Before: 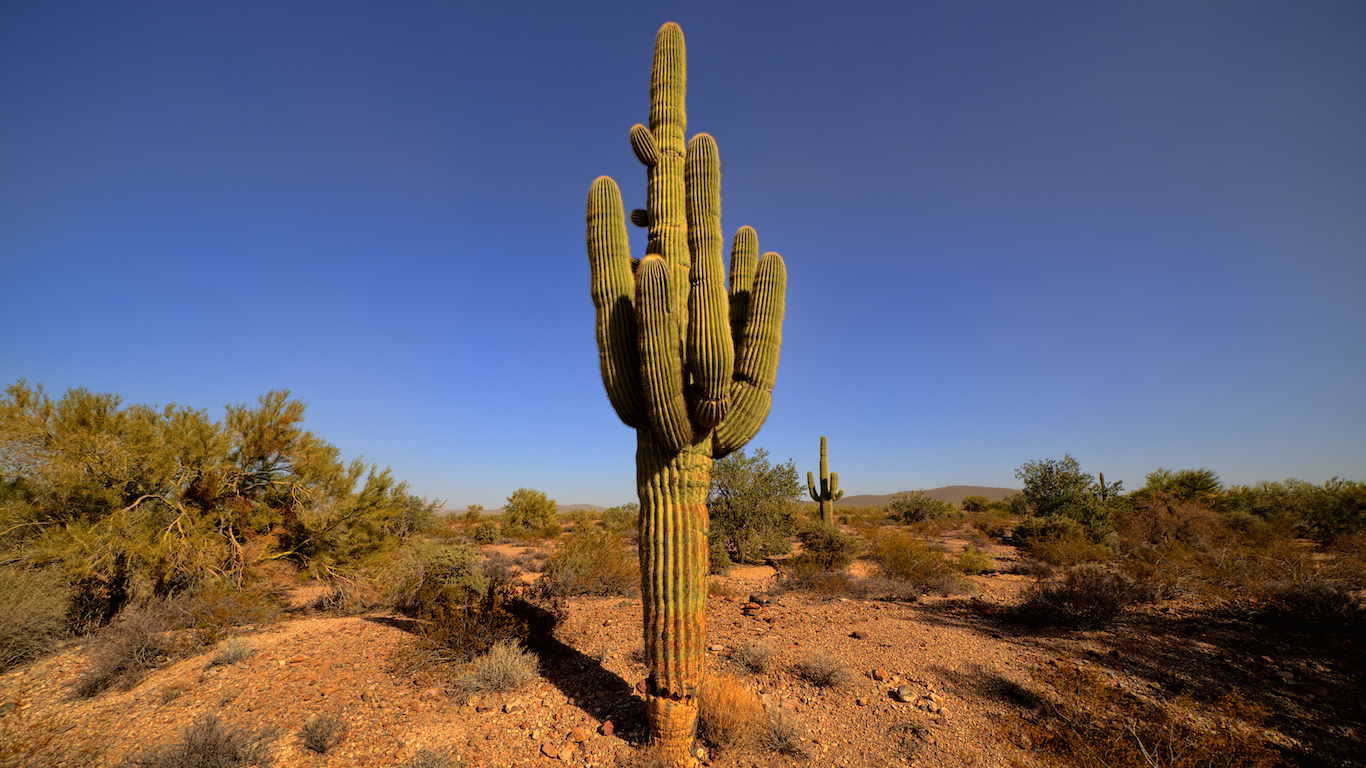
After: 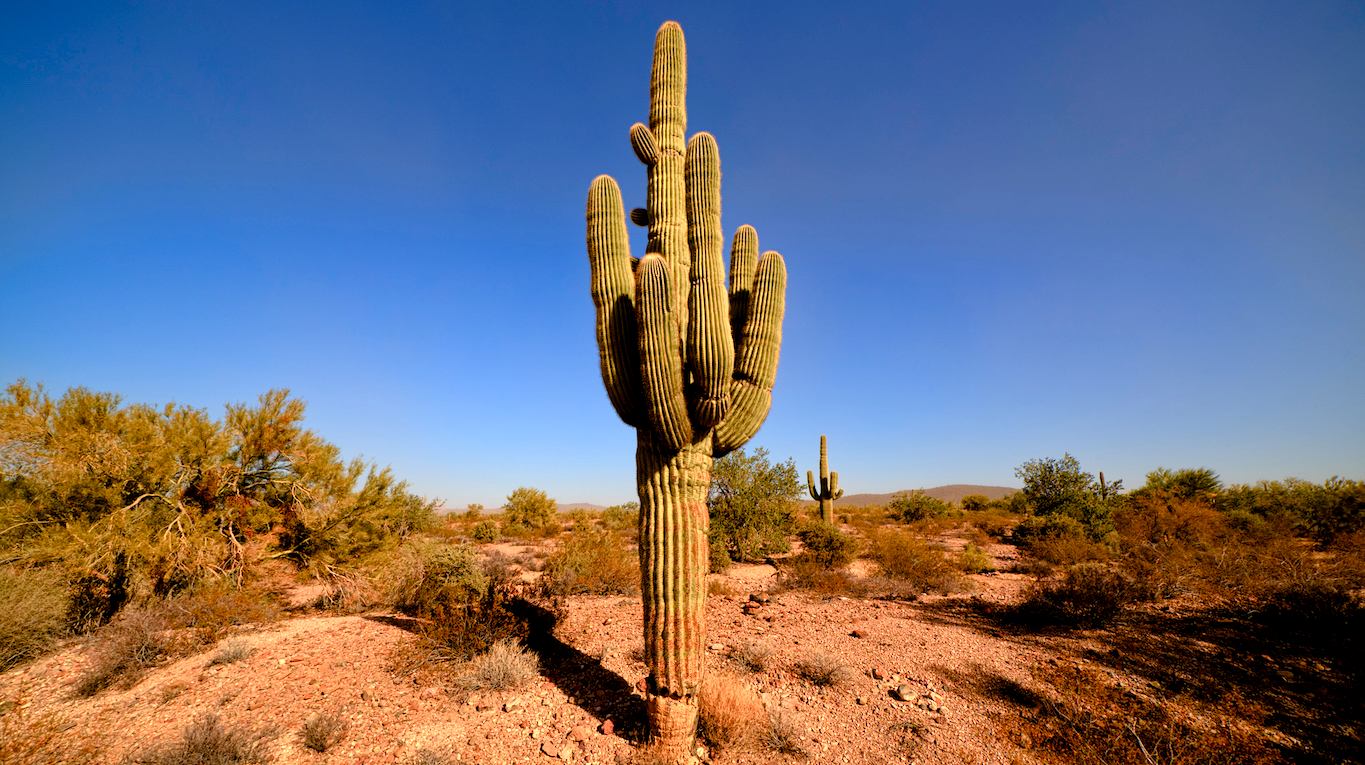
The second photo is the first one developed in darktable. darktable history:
exposure: black level correction 0.001, exposure 0.499 EV, compensate exposure bias true, compensate highlight preservation false
crop: top 0.208%, bottom 0.098%
color balance rgb: shadows lift › hue 84.97°, highlights gain › chroma 1.046%, highlights gain › hue 54.05°, perceptual saturation grading › global saturation 20%, perceptual saturation grading › highlights -49.192%, perceptual saturation grading › shadows 24.88%, global vibrance 9.888%
